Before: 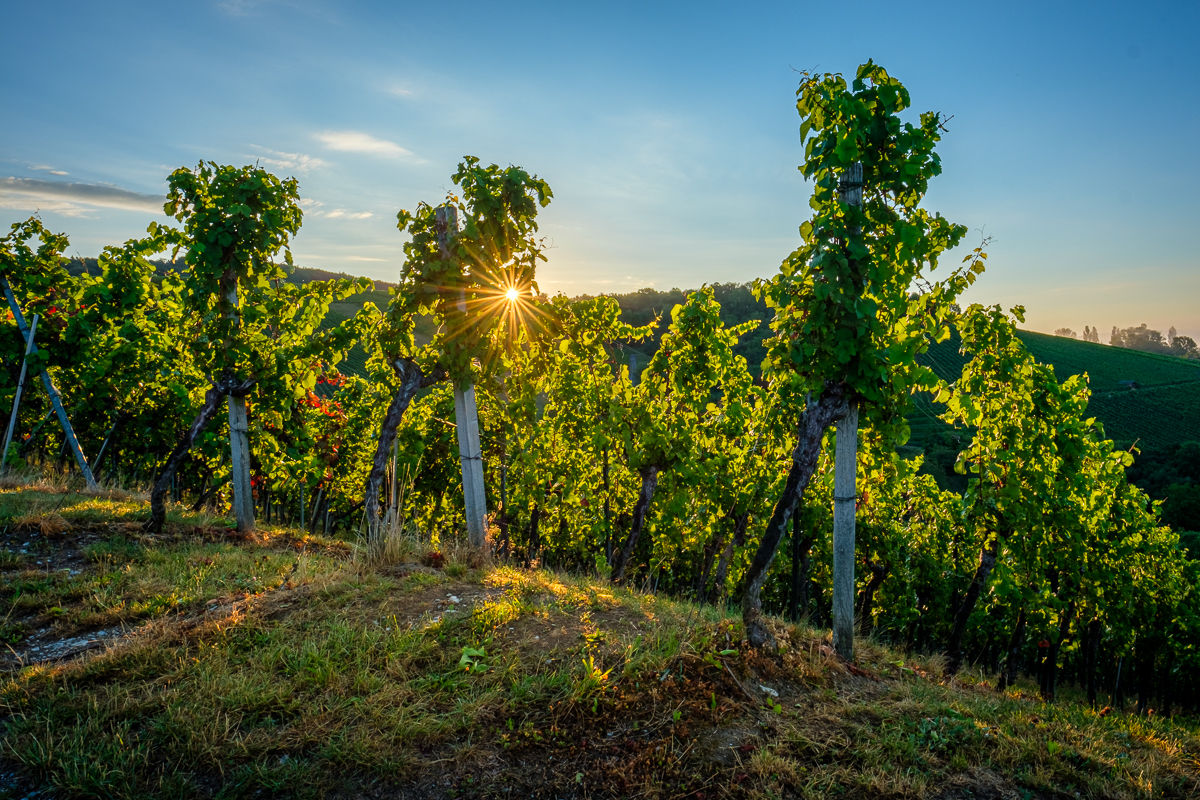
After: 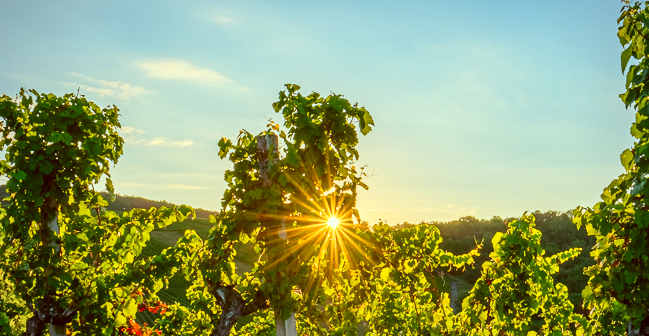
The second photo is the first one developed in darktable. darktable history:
crop: left 14.93%, top 9.071%, right 30.967%, bottom 48.848%
contrast brightness saturation: contrast 0.198, brightness 0.148, saturation 0.141
color correction: highlights a* -5.44, highlights b* 9.8, shadows a* 9.31, shadows b* 24.67
vignetting: fall-off radius 94.32%, brightness -0.485
